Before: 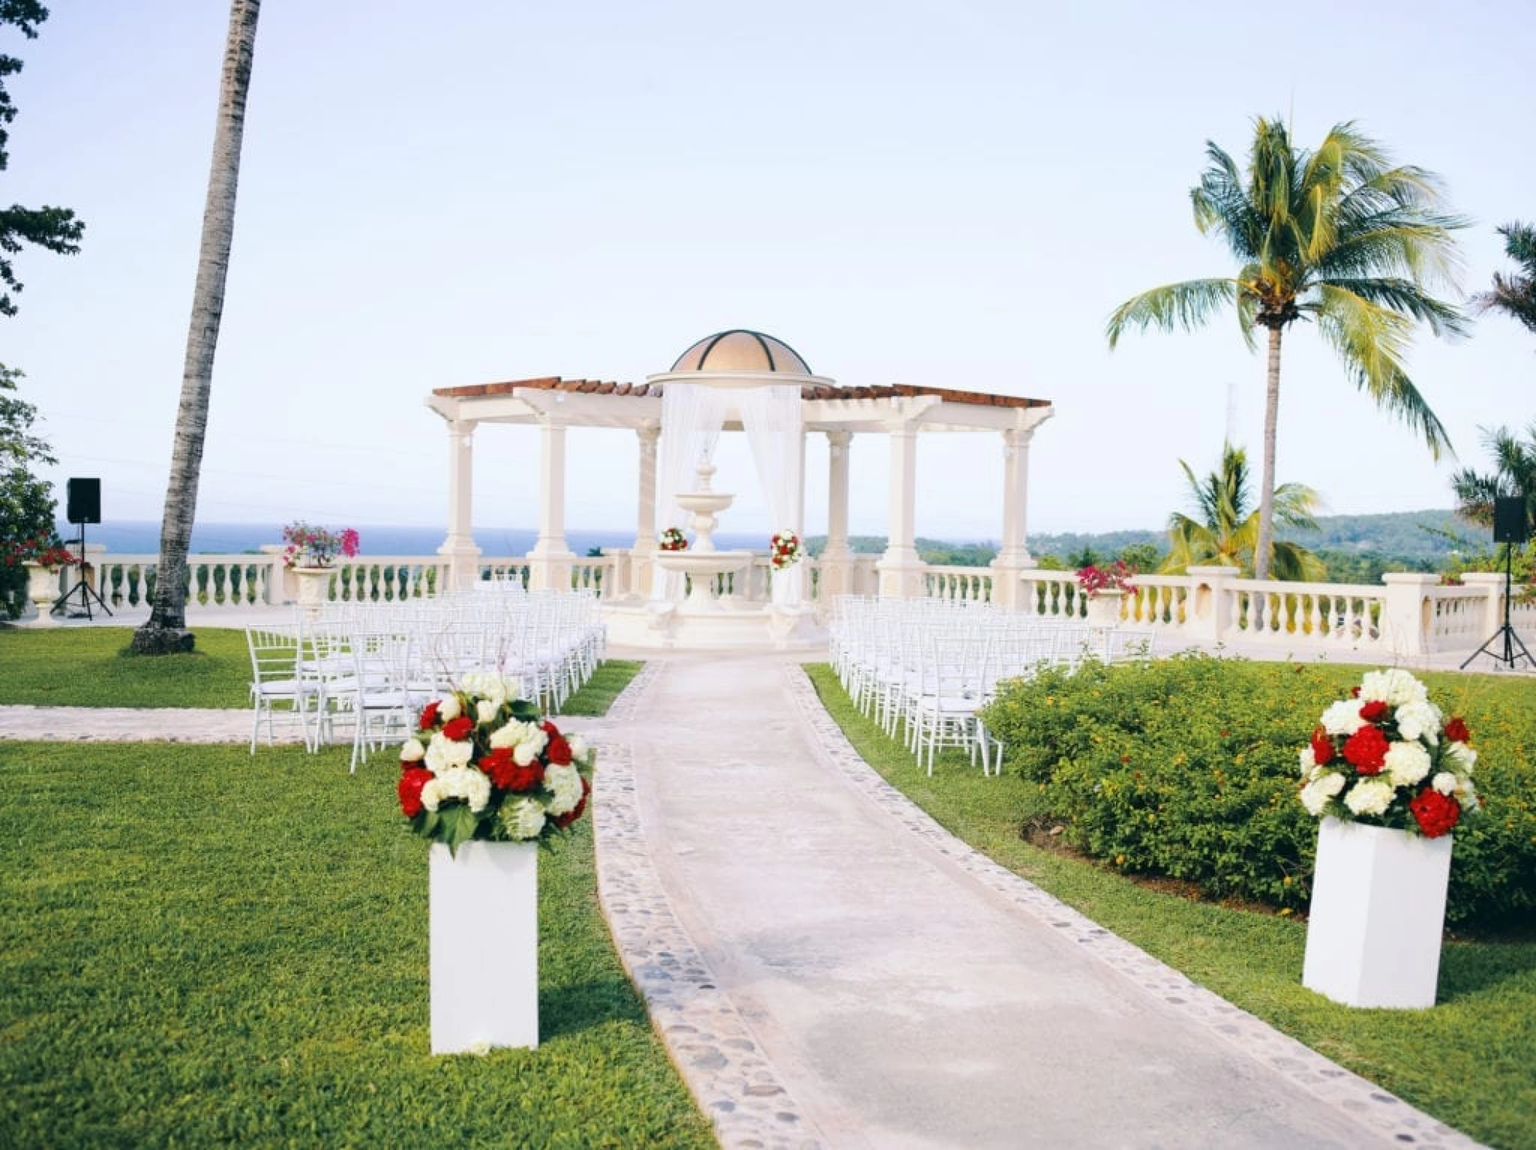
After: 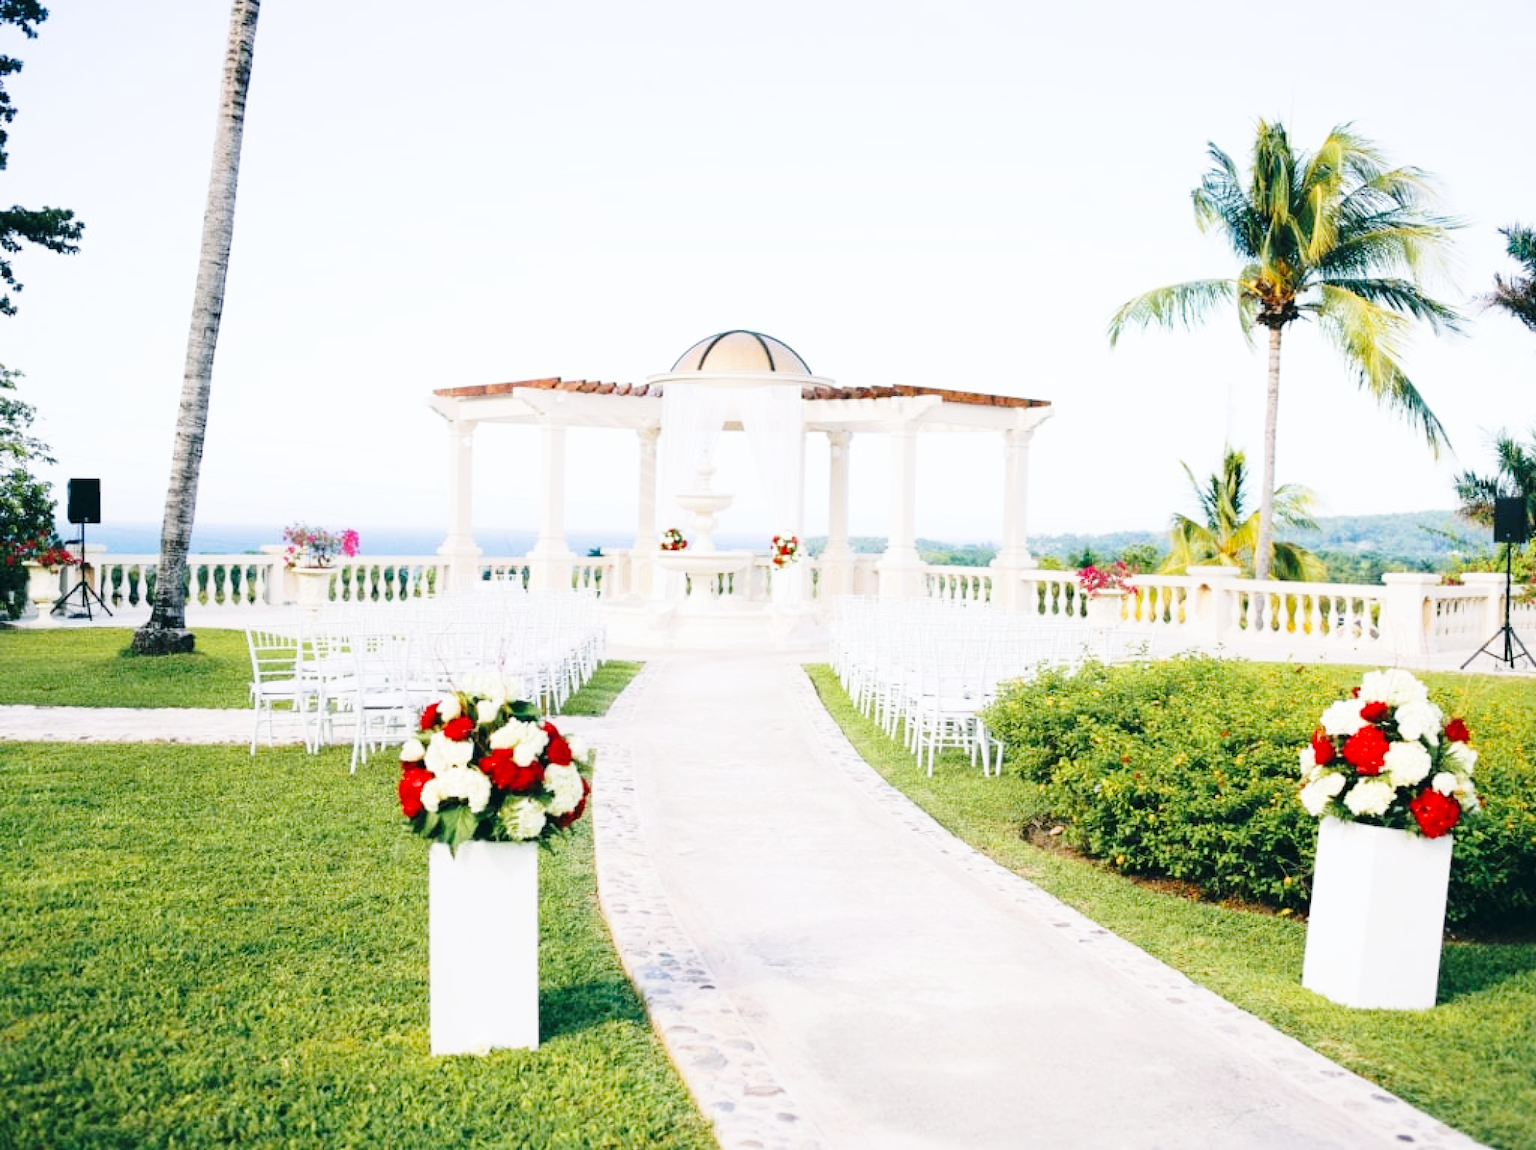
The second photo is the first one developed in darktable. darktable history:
base curve: curves: ch0 [(0, 0) (0.028, 0.03) (0.121, 0.232) (0.46, 0.748) (0.859, 0.968) (1, 1)], exposure shift 0.01, preserve colors none
